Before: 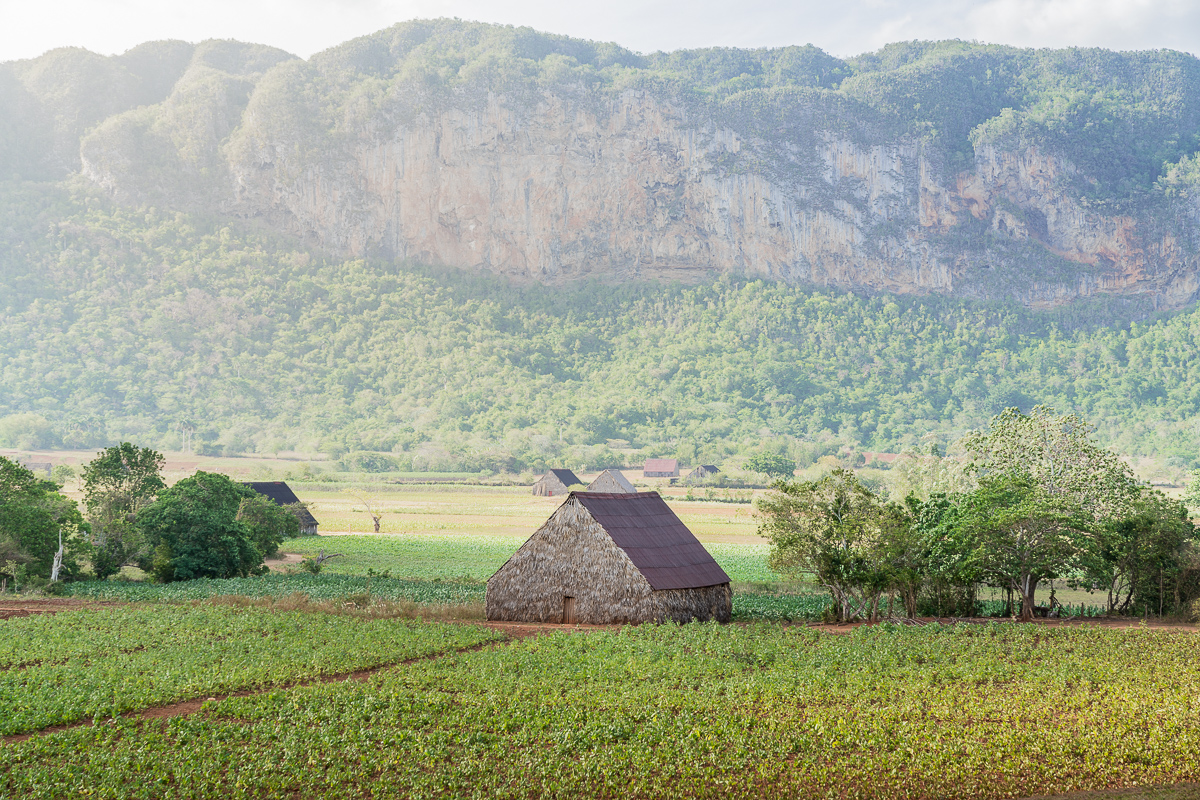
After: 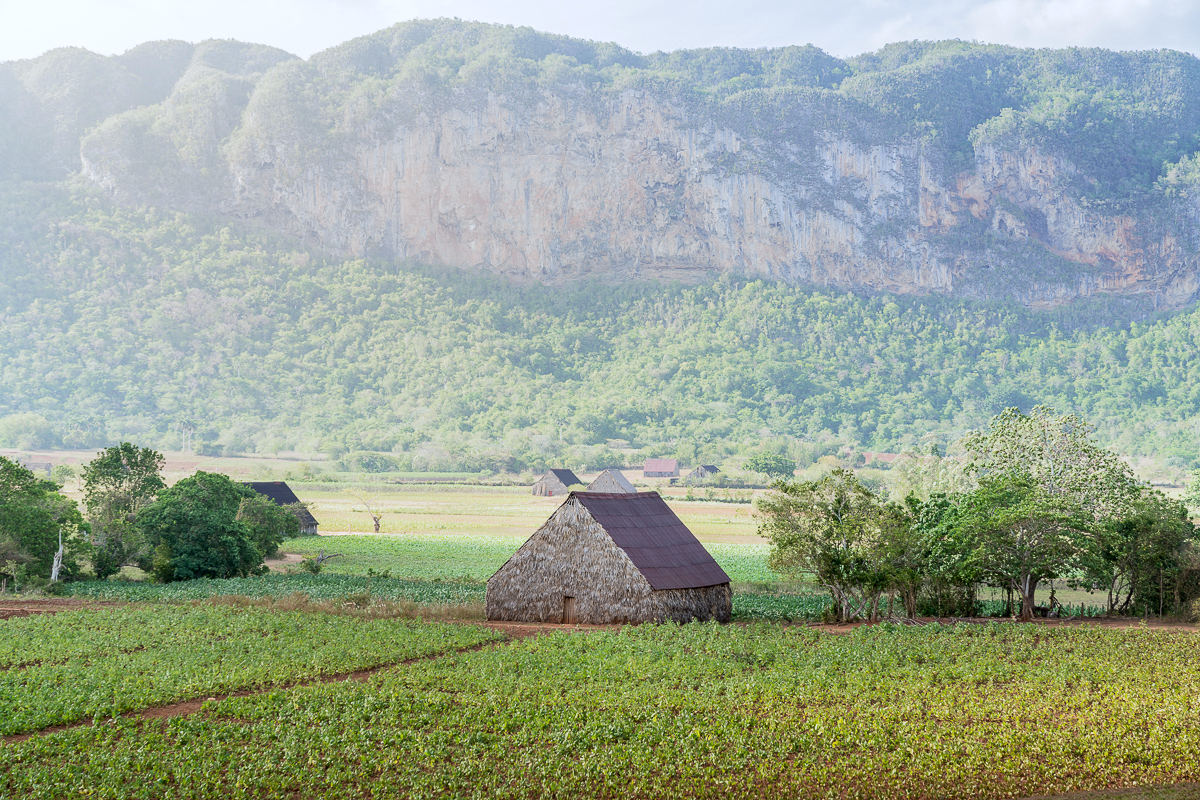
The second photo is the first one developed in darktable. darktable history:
white balance: red 0.974, blue 1.044
exposure: black level correction 0.004, exposure 0.014 EV, compensate highlight preservation false
tone equalizer: on, module defaults
